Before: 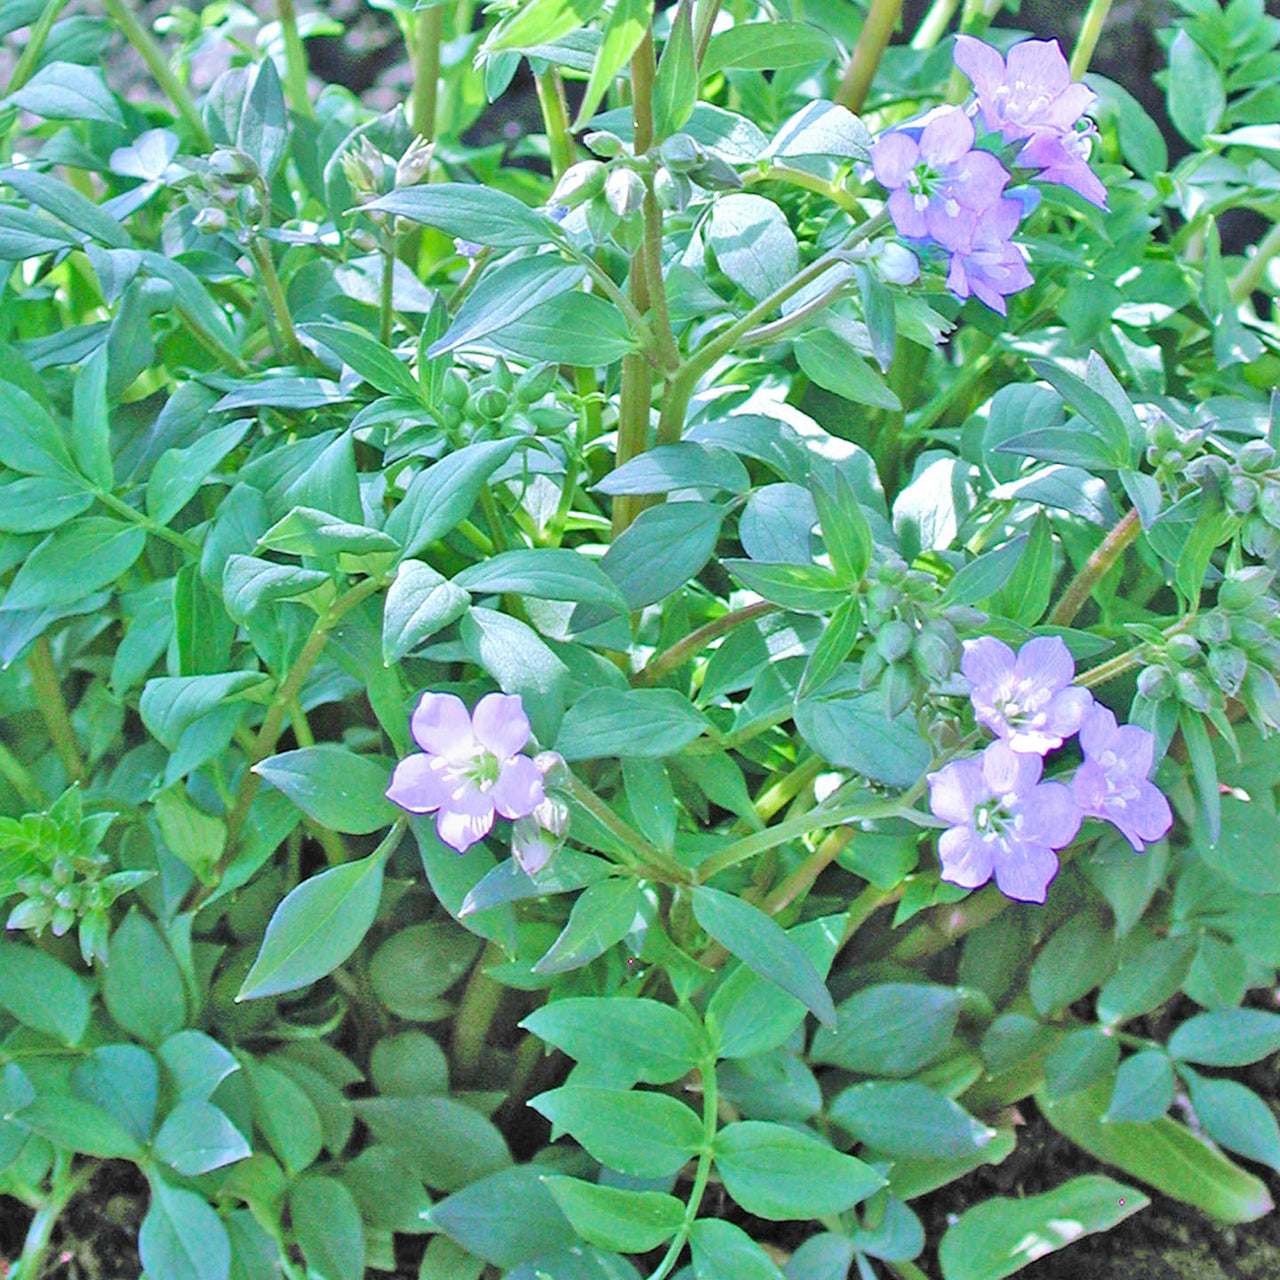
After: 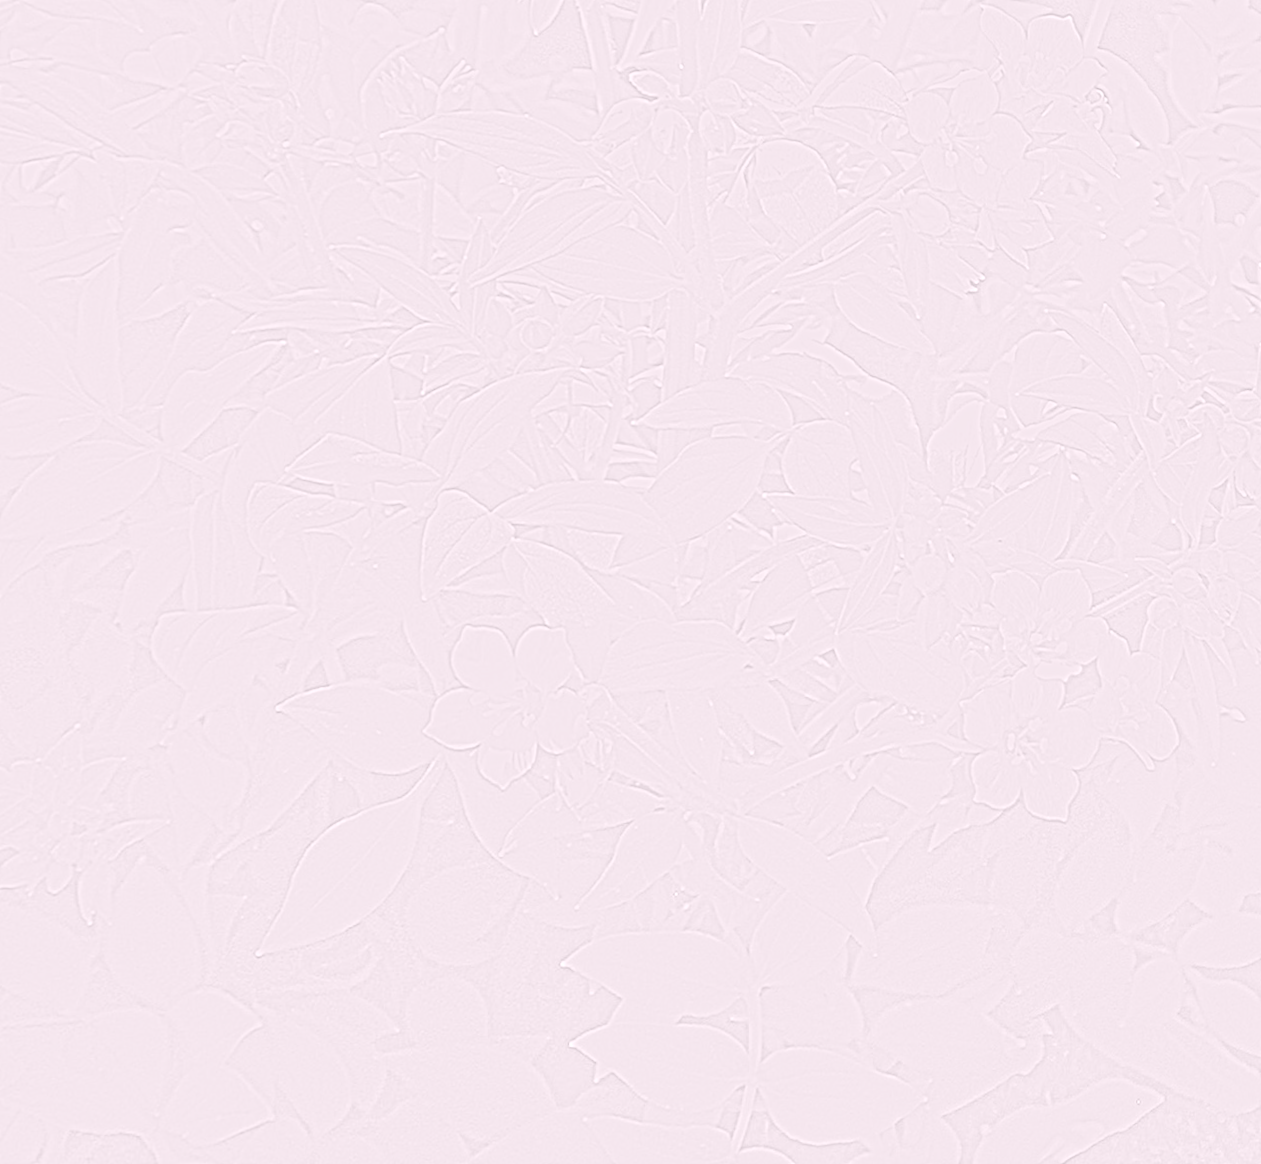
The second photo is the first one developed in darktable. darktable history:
rotate and perspective: rotation -0.013°, lens shift (vertical) -0.027, lens shift (horizontal) 0.178, crop left 0.016, crop right 0.989, crop top 0.082, crop bottom 0.918
highpass: sharpness 6%, contrast boost 7.63%
levels: levels [0, 0.492, 0.984]
colorize: hue 25.2°, saturation 83%, source mix 82%, lightness 79%, version 1
exposure: exposure -0.072 EV, compensate highlight preservation false
